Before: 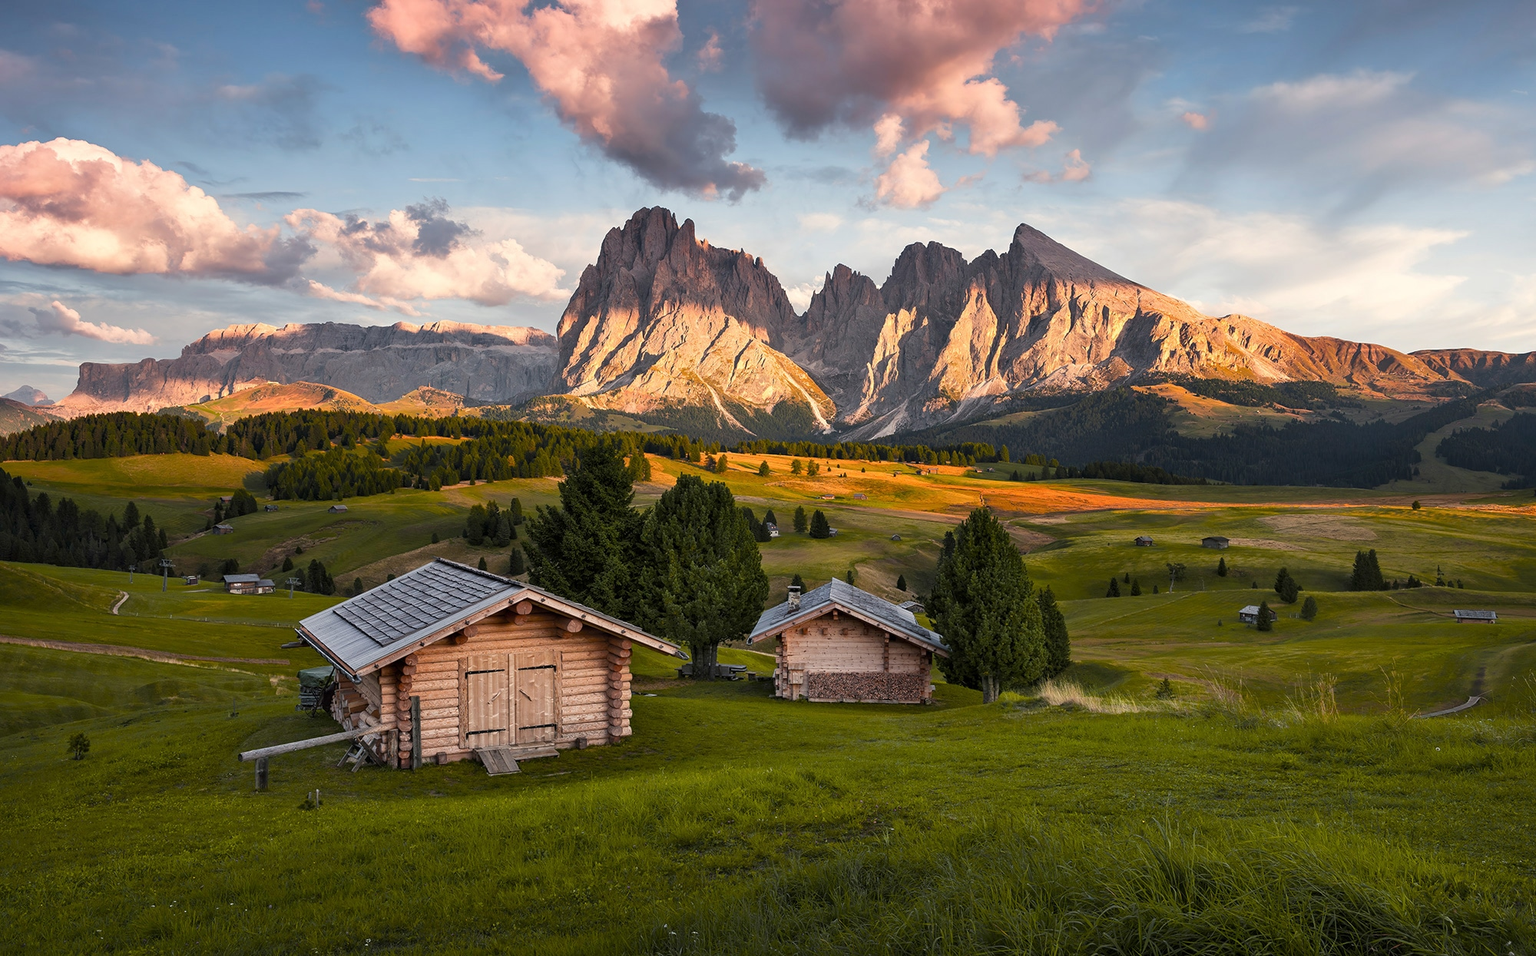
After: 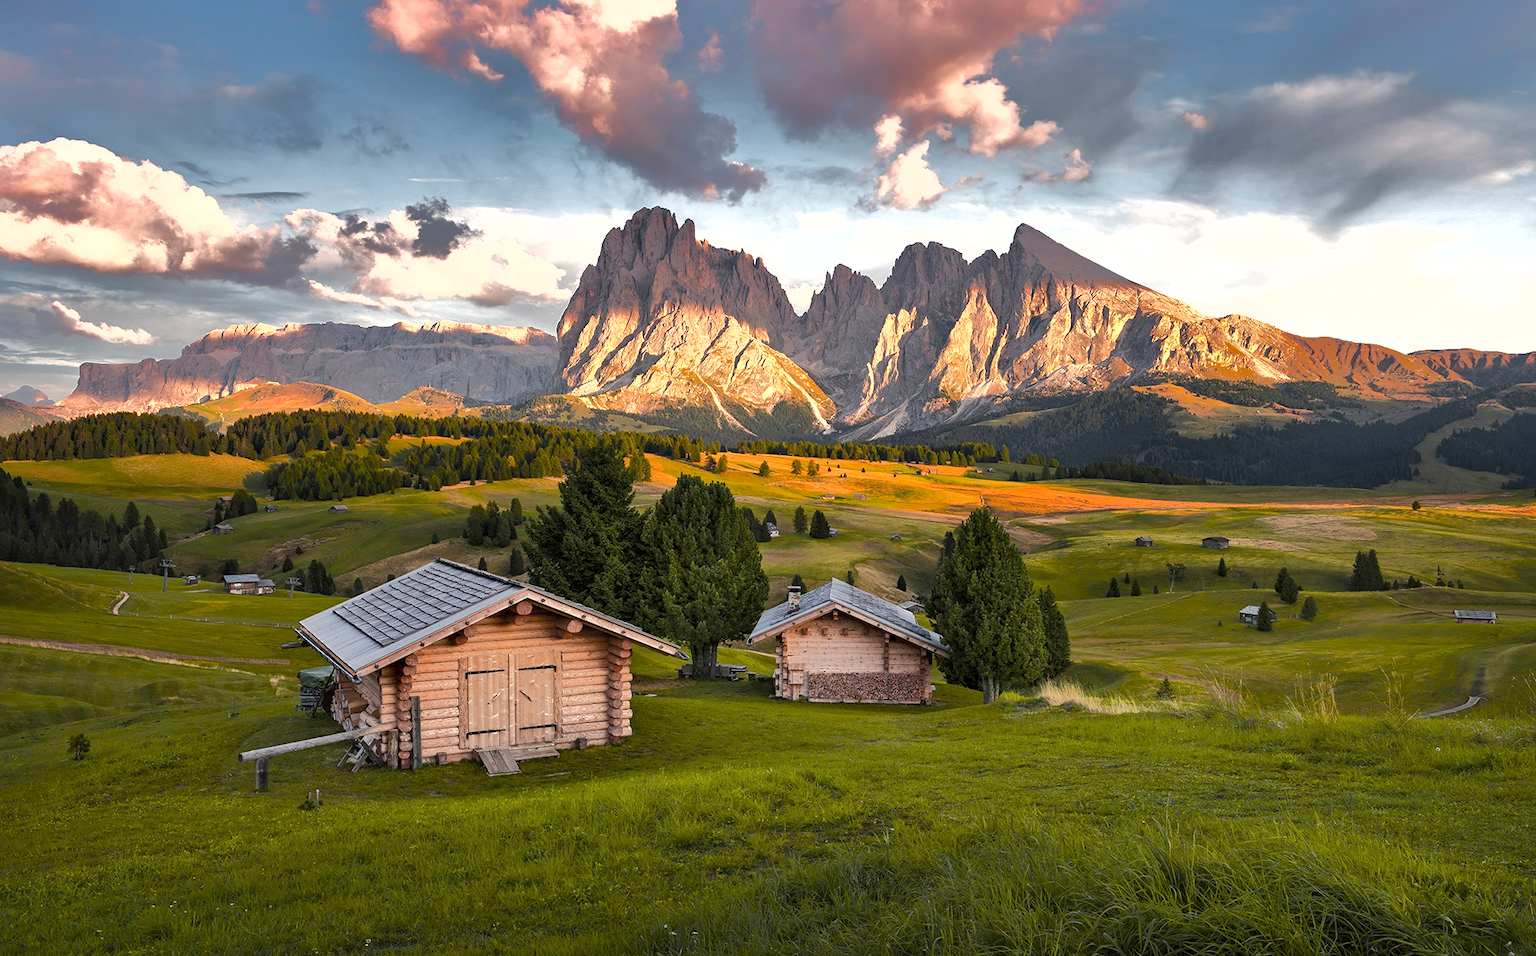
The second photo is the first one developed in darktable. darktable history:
shadows and highlights: shadows -19.66, highlights -73.7, highlights color adjustment 0.357%
exposure: exposure 0.602 EV, compensate exposure bias true, compensate highlight preservation false
